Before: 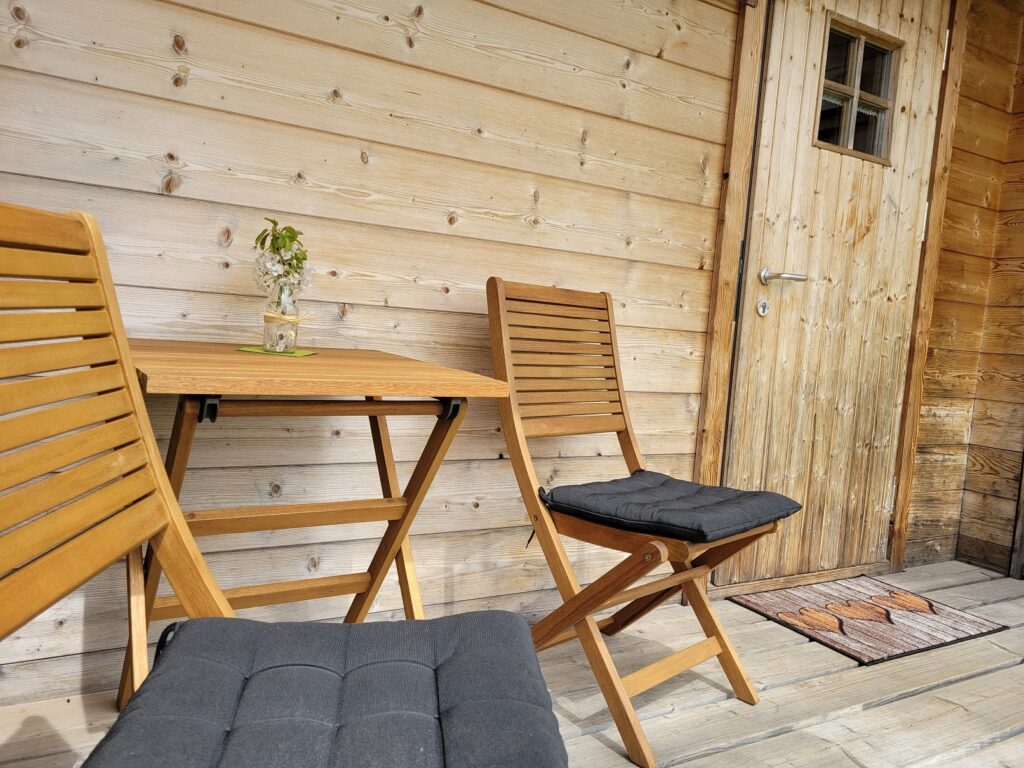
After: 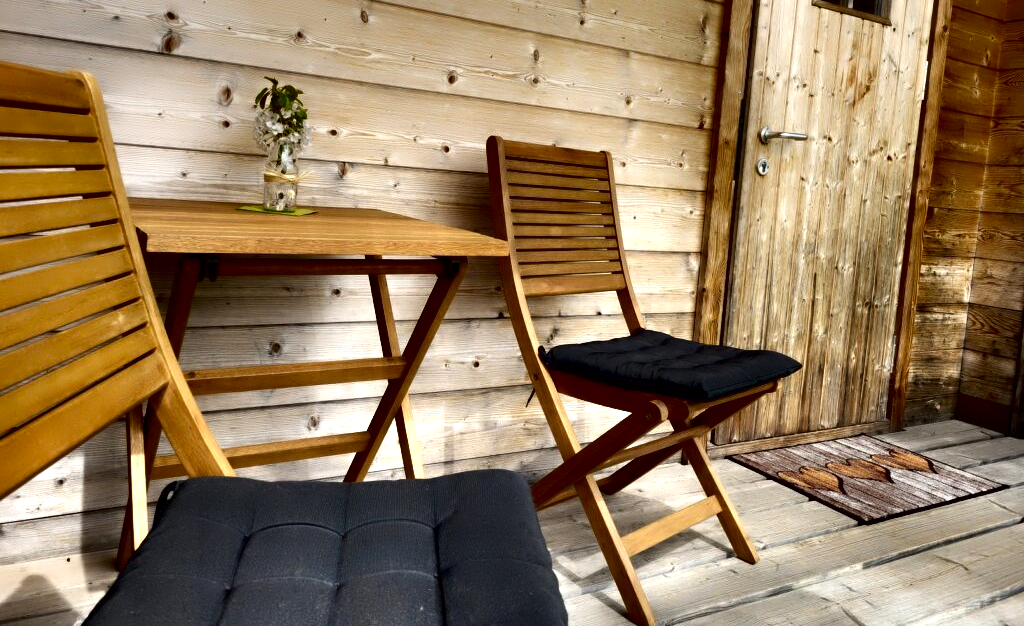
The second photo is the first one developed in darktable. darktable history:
contrast brightness saturation: contrast 0.096, brightness -0.263, saturation 0.141
shadows and highlights: radius 262.09, soften with gaussian
crop and rotate: top 18.428%
contrast equalizer: octaves 7, y [[0.783, 0.666, 0.575, 0.77, 0.556, 0.501], [0.5 ×6], [0.5 ×6], [0, 0.02, 0.272, 0.399, 0.062, 0], [0 ×6]]
